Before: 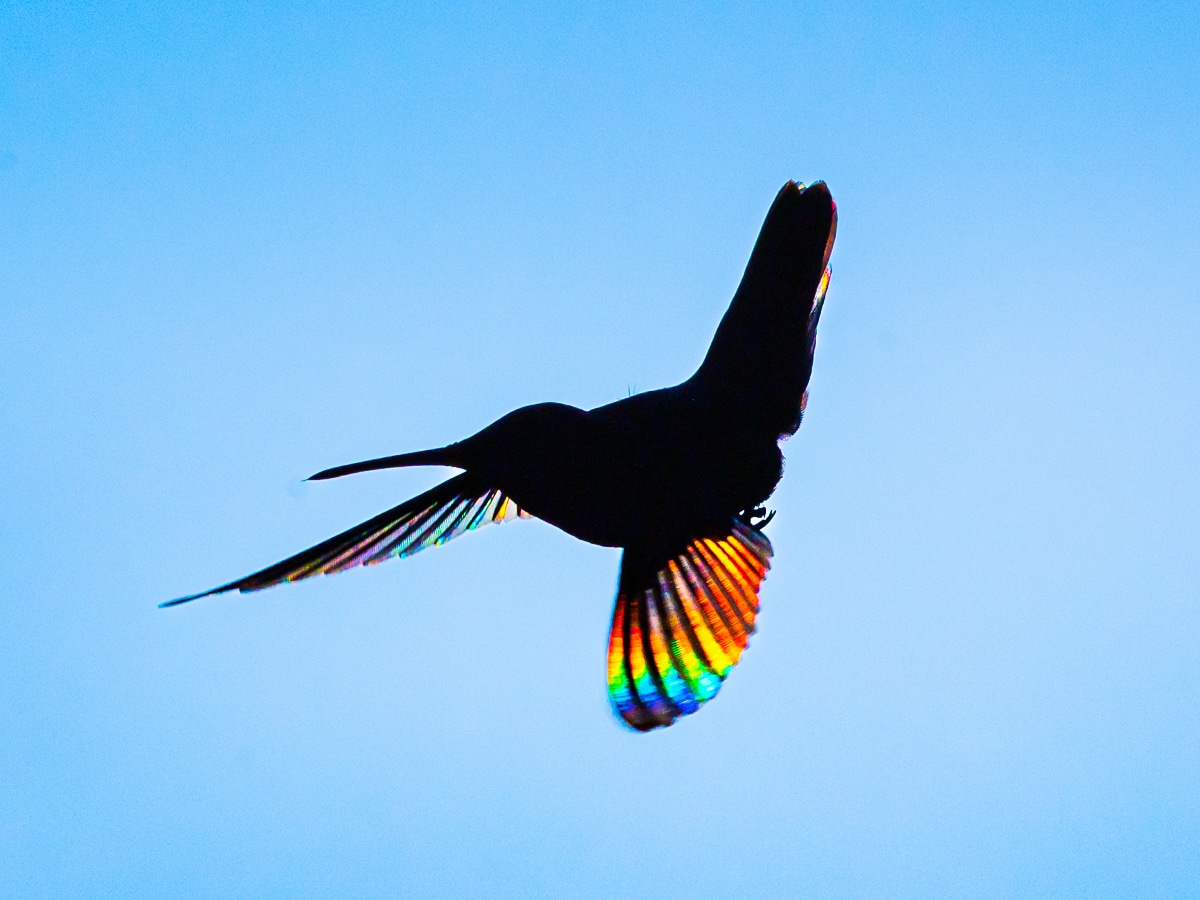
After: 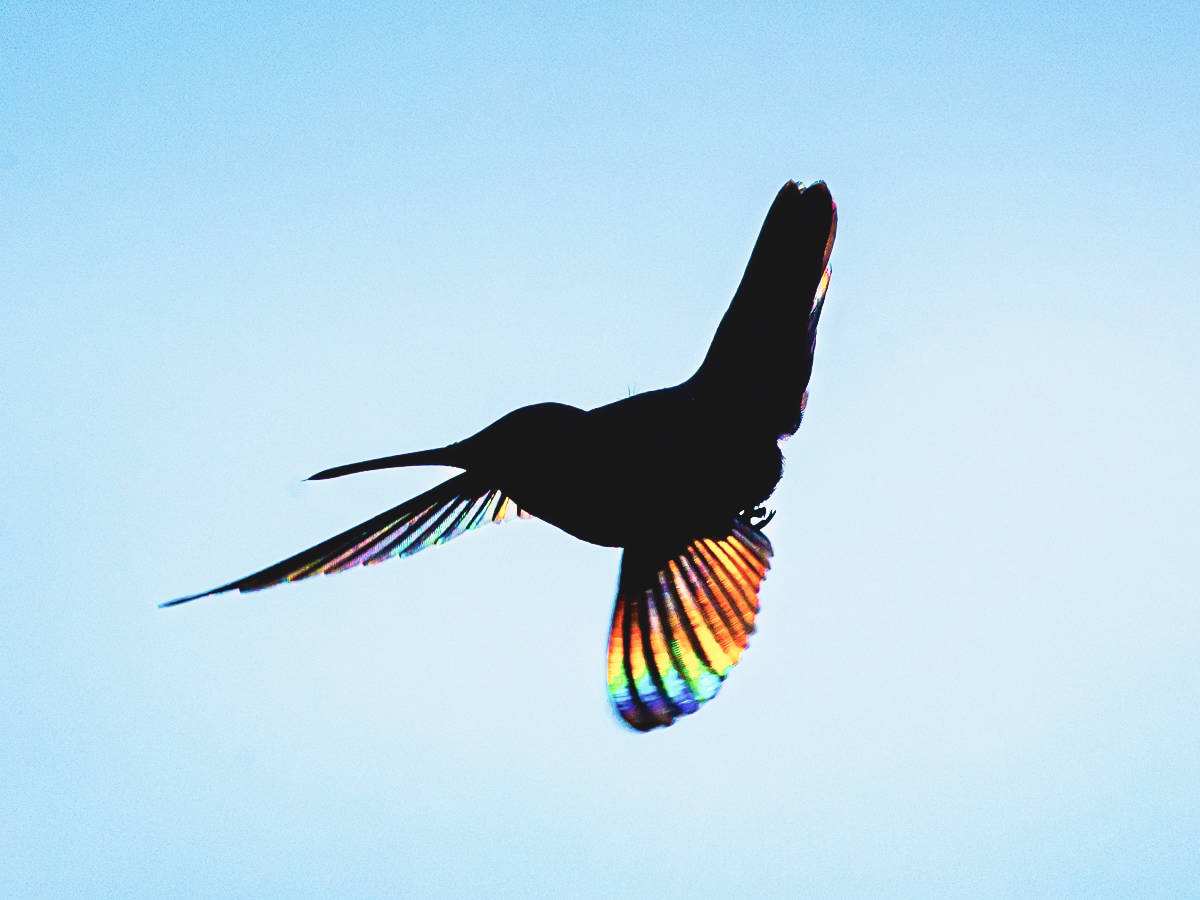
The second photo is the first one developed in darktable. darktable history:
tone curve: curves: ch0 [(0, 0.074) (0.129, 0.136) (0.285, 0.301) (0.689, 0.764) (0.854, 0.926) (0.987, 0.977)]; ch1 [(0, 0) (0.337, 0.249) (0.434, 0.437) (0.485, 0.491) (0.515, 0.495) (0.566, 0.57) (0.625, 0.625) (0.764, 0.806) (1, 1)]; ch2 [(0, 0) (0.314, 0.301) (0.401, 0.411) (0.505, 0.499) (0.54, 0.54) (0.608, 0.613) (0.706, 0.735) (1, 1)], preserve colors none
contrast brightness saturation: contrast 0.1, saturation -0.281
velvia: on, module defaults
